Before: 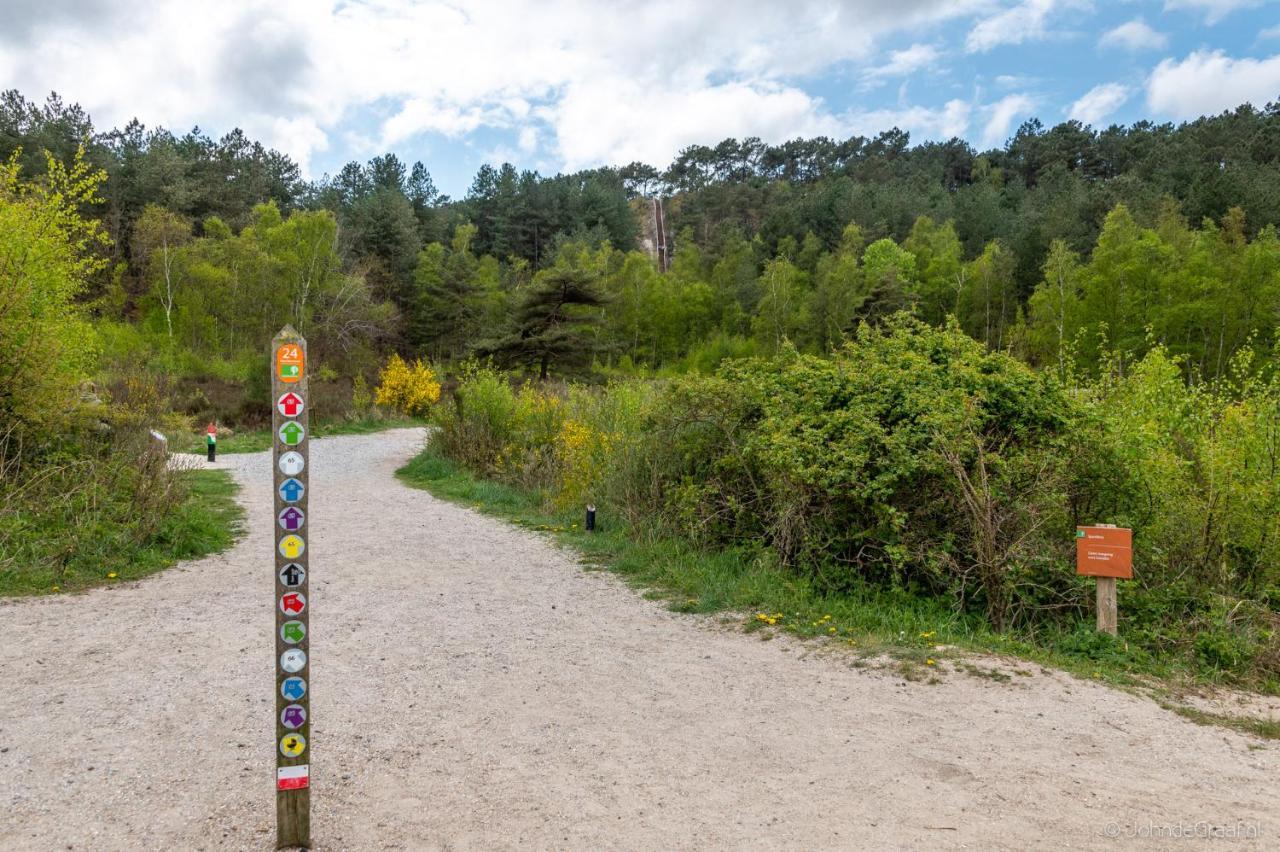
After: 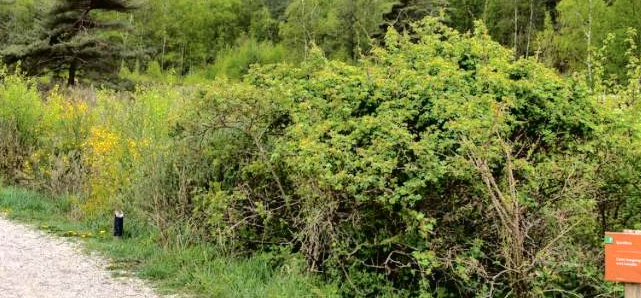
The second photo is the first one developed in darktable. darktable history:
exposure: black level correction 0, exposure 0.704 EV, compensate highlight preservation false
crop: left 36.886%, top 34.518%, right 12.971%, bottom 30.5%
shadows and highlights: low approximation 0.01, soften with gaussian
tone curve: curves: ch0 [(0, 0) (0.003, 0.012) (0.011, 0.014) (0.025, 0.019) (0.044, 0.028) (0.069, 0.039) (0.1, 0.056) (0.136, 0.093) (0.177, 0.147) (0.224, 0.214) (0.277, 0.29) (0.335, 0.381) (0.399, 0.476) (0.468, 0.557) (0.543, 0.635) (0.623, 0.697) (0.709, 0.764) (0.801, 0.831) (0.898, 0.917) (1, 1)], color space Lab, independent channels, preserve colors none
tone equalizer: -7 EV 0.216 EV, -6 EV 0.122 EV, -5 EV 0.118 EV, -4 EV 0.067 EV, -2 EV -0.031 EV, -1 EV -0.027 EV, +0 EV -0.054 EV
